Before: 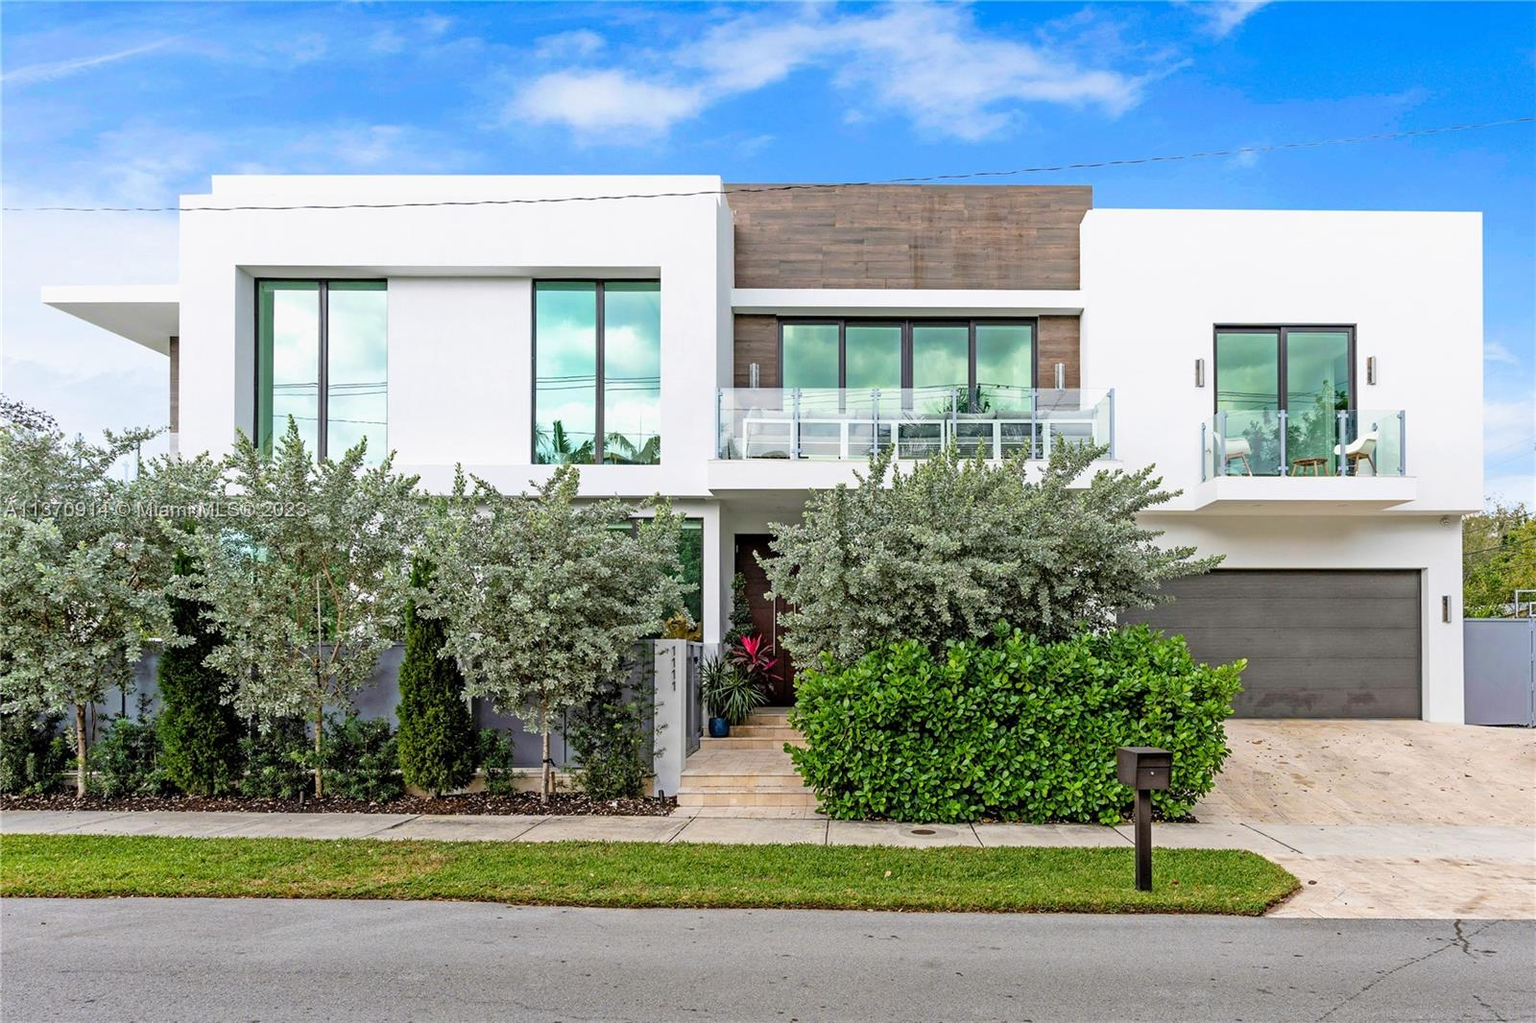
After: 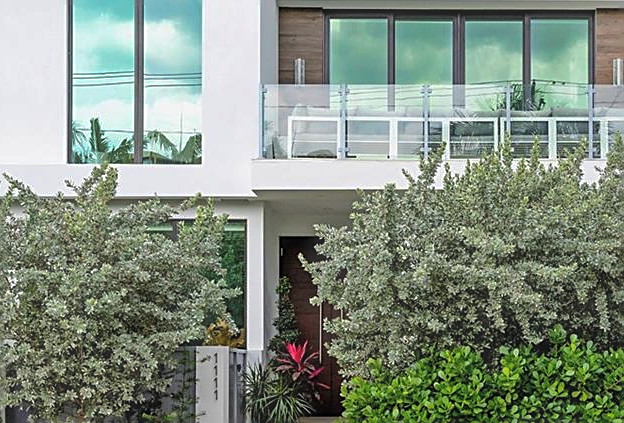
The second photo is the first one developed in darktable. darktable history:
crop: left 30.408%, top 30.062%, right 29.81%, bottom 29.98%
sharpen: amount 0.491
haze removal: strength -0.064, compatibility mode true, adaptive false
shadows and highlights: shadows 30.24
